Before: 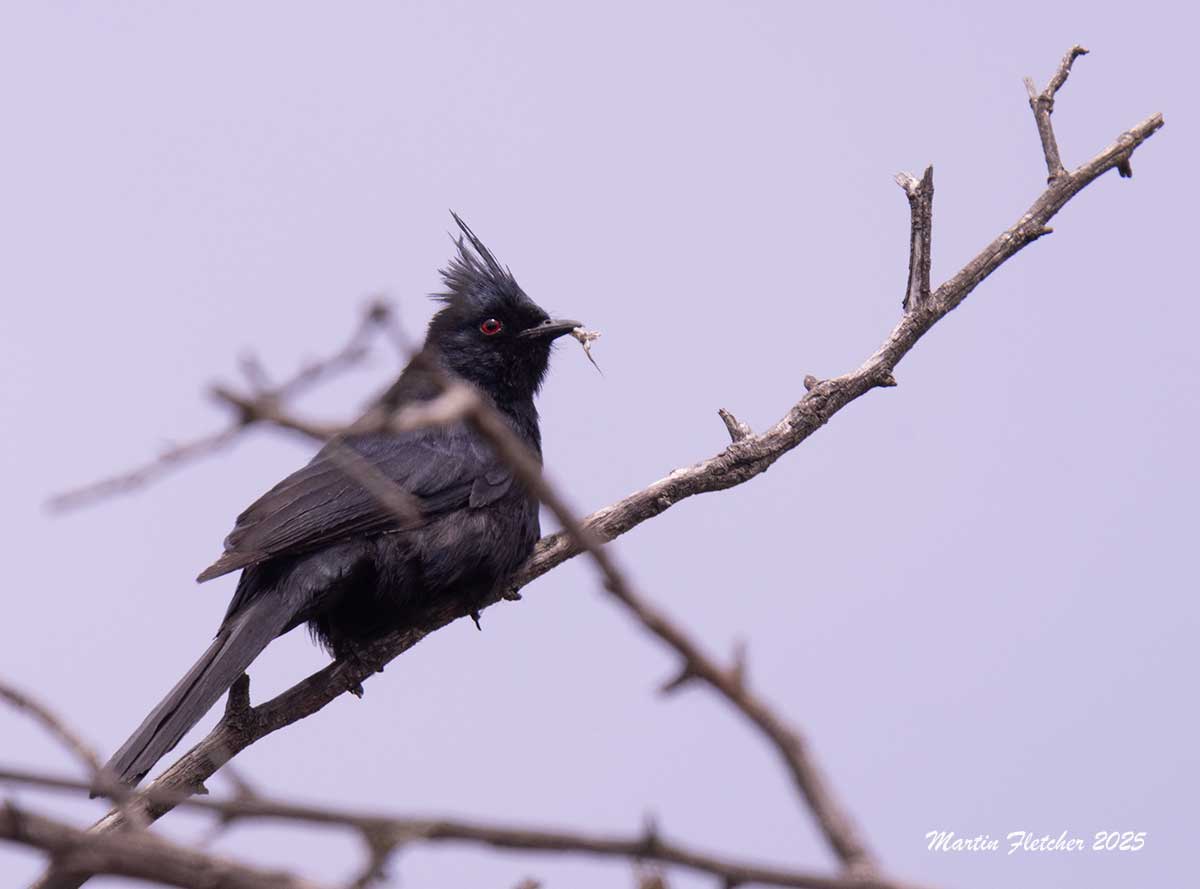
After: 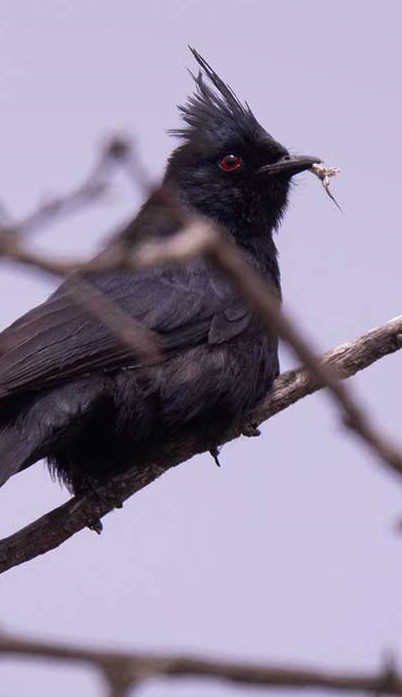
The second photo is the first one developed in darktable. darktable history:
shadows and highlights: radius 337.17, shadows 29.01, soften with gaussian
crop and rotate: left 21.77%, top 18.528%, right 44.676%, bottom 2.997%
